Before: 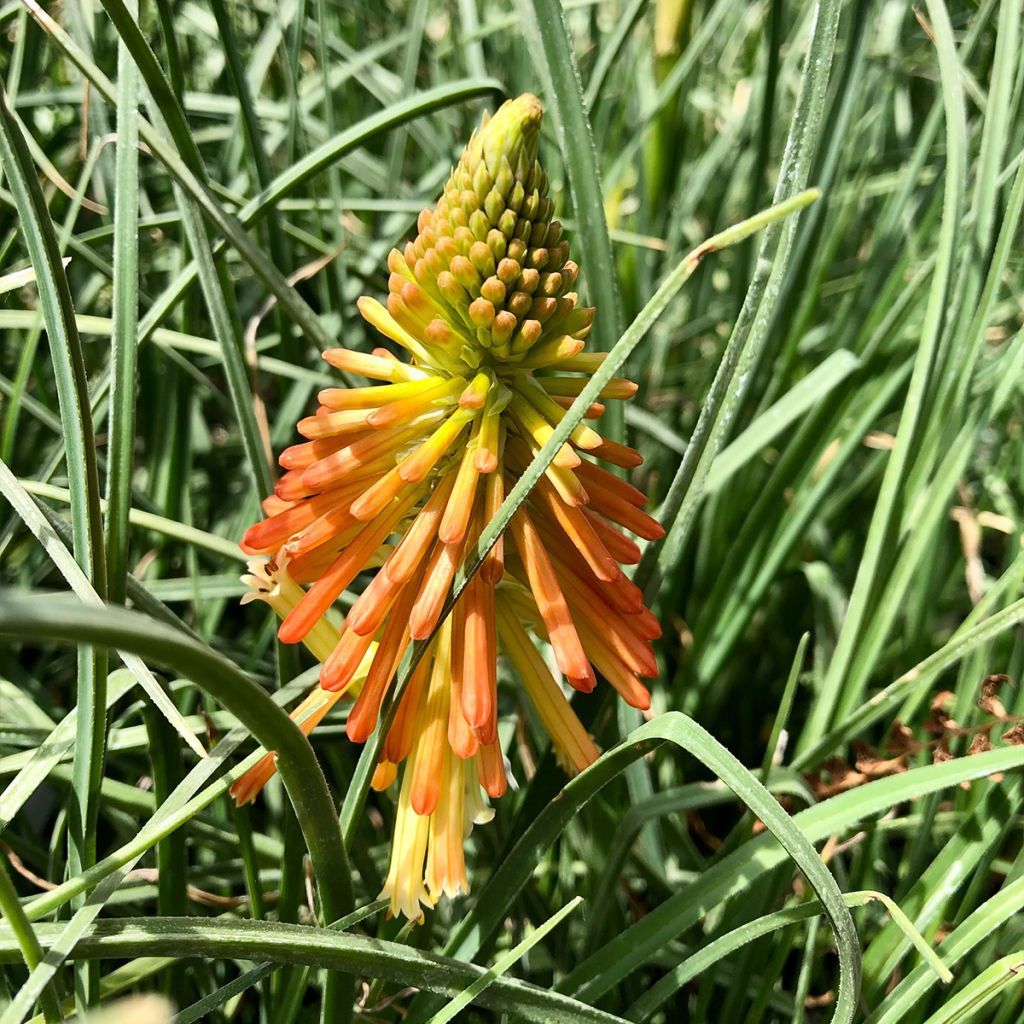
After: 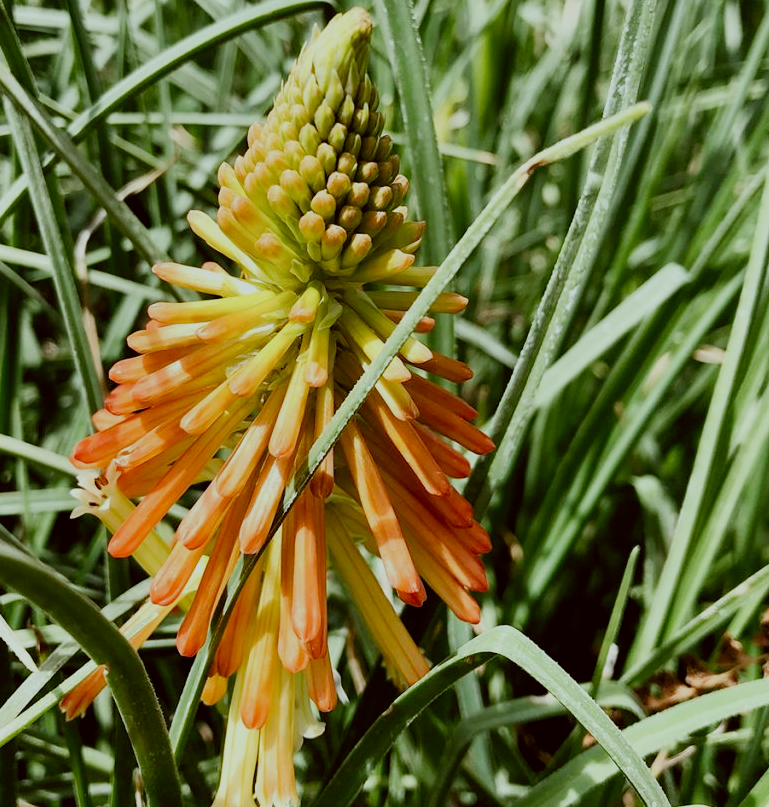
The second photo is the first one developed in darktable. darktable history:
color correction: highlights a* -4.94, highlights b* -3.43, shadows a* 4.03, shadows b* 4.45
crop: left 16.678%, top 8.466%, right 8.205%, bottom 12.672%
filmic rgb: black relative exposure -7.65 EV, white relative exposure 4.56 EV, hardness 3.61, preserve chrominance no, color science v3 (2019), use custom middle-gray values true
